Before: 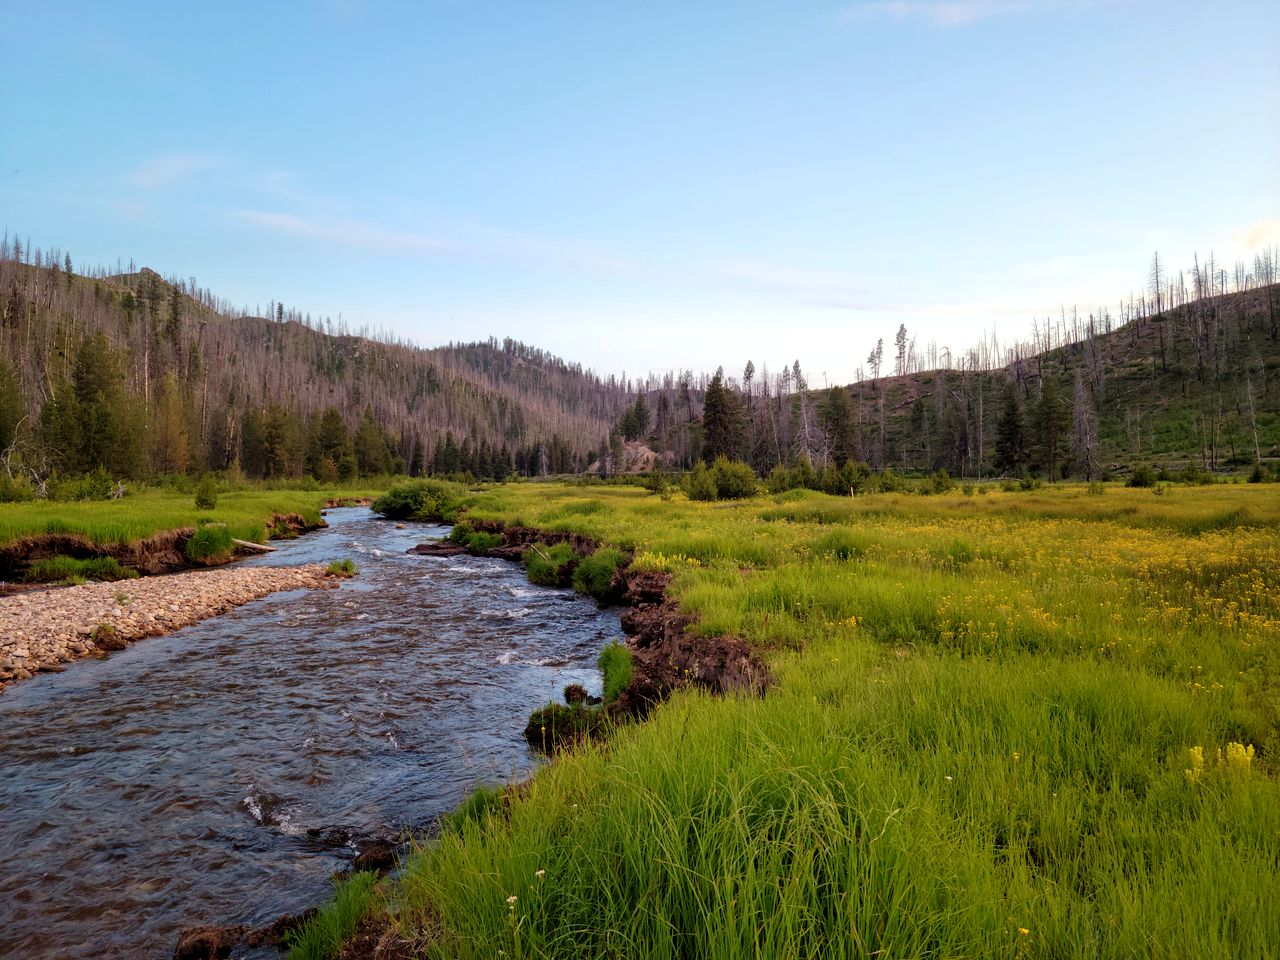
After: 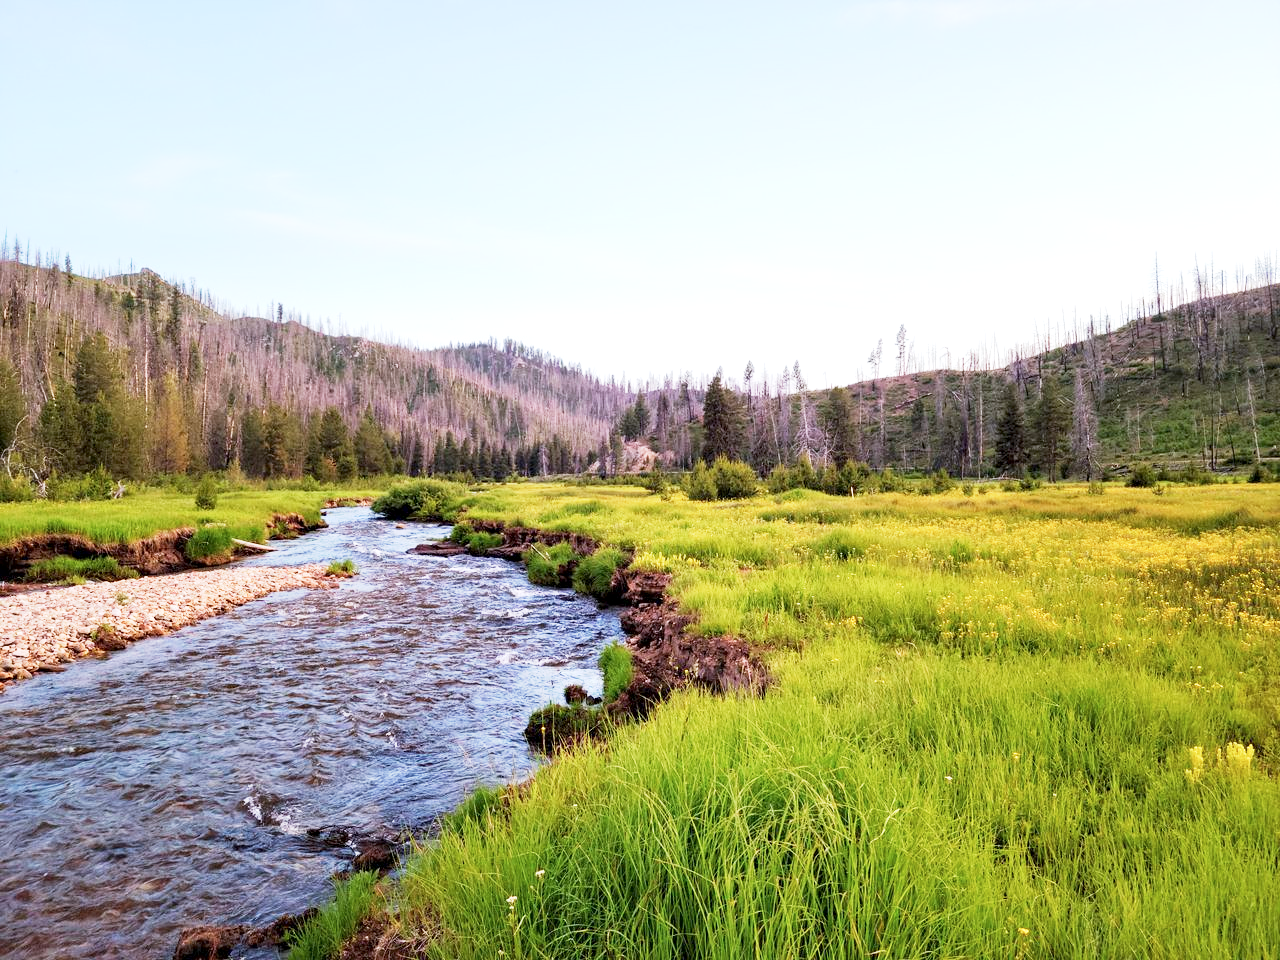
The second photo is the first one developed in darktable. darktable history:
base curve: curves: ch0 [(0, 0) (0.088, 0.125) (0.176, 0.251) (0.354, 0.501) (0.613, 0.749) (1, 0.877)], preserve colors none
color calibration: illuminant as shot in camera, x 0.358, y 0.373, temperature 4628.91 K
exposure: black level correction 0, exposure 1.001 EV, compensate exposure bias true, compensate highlight preservation false
contrast equalizer: y [[0.51, 0.537, 0.559, 0.574, 0.599, 0.618], [0.5 ×6], [0.5 ×6], [0 ×6], [0 ×6]], mix 0.189
